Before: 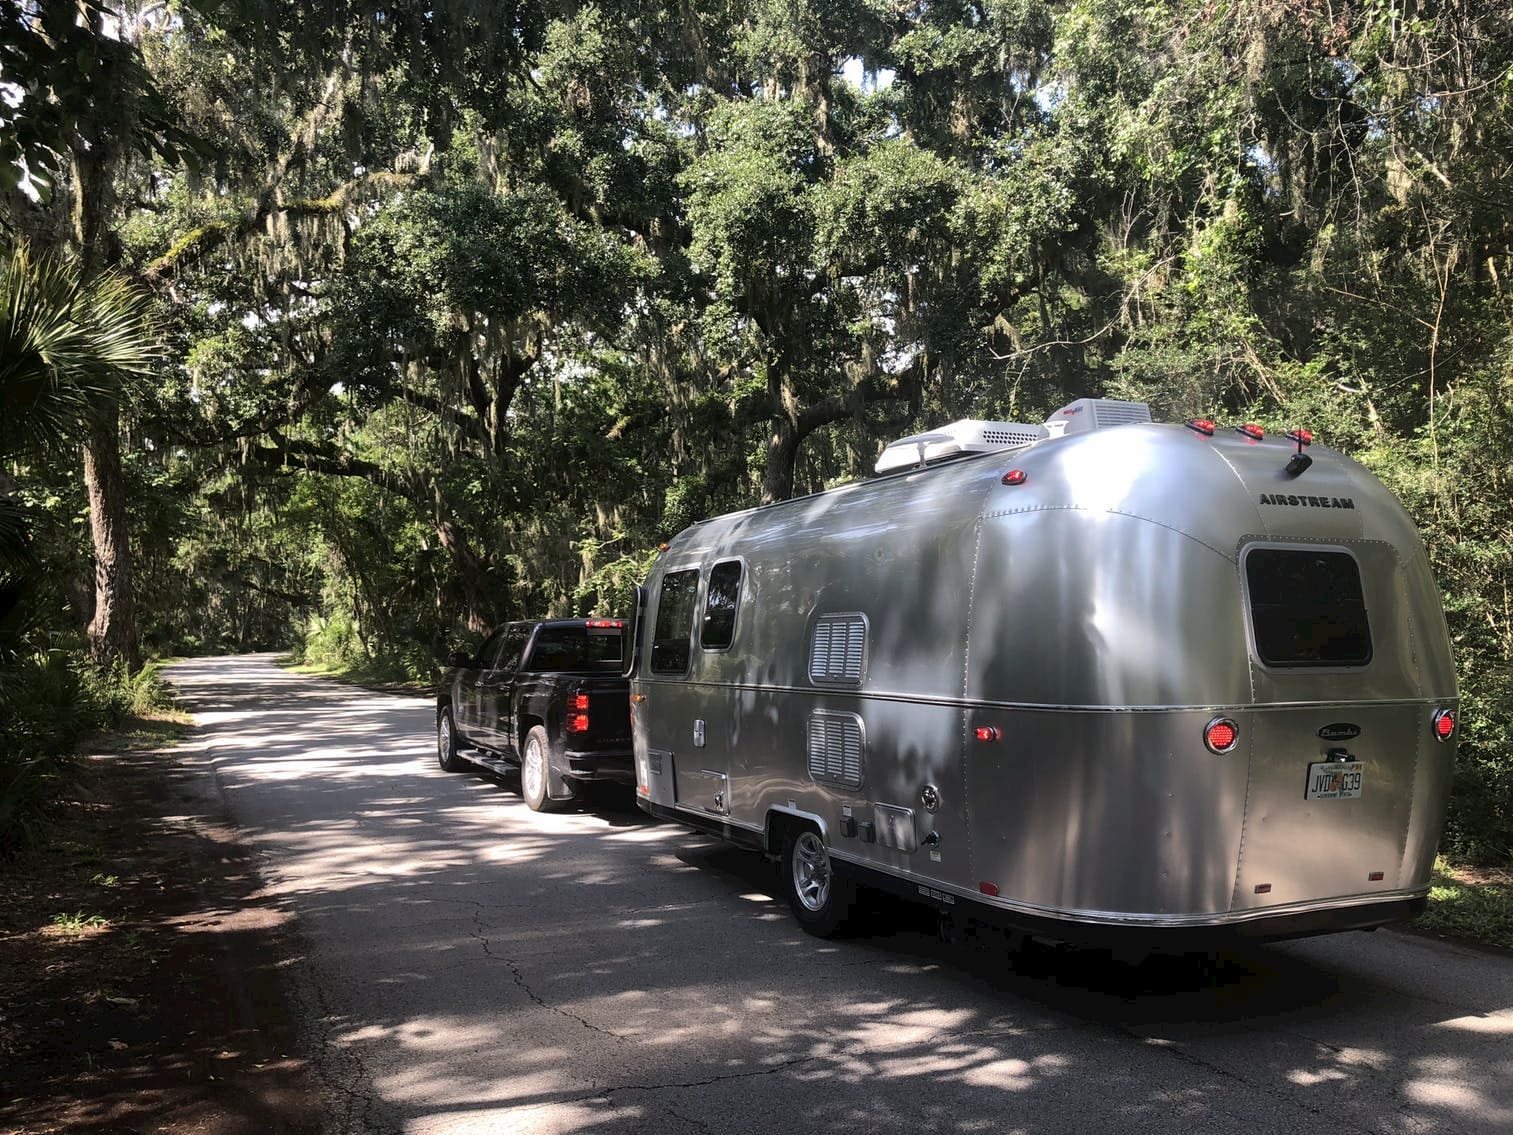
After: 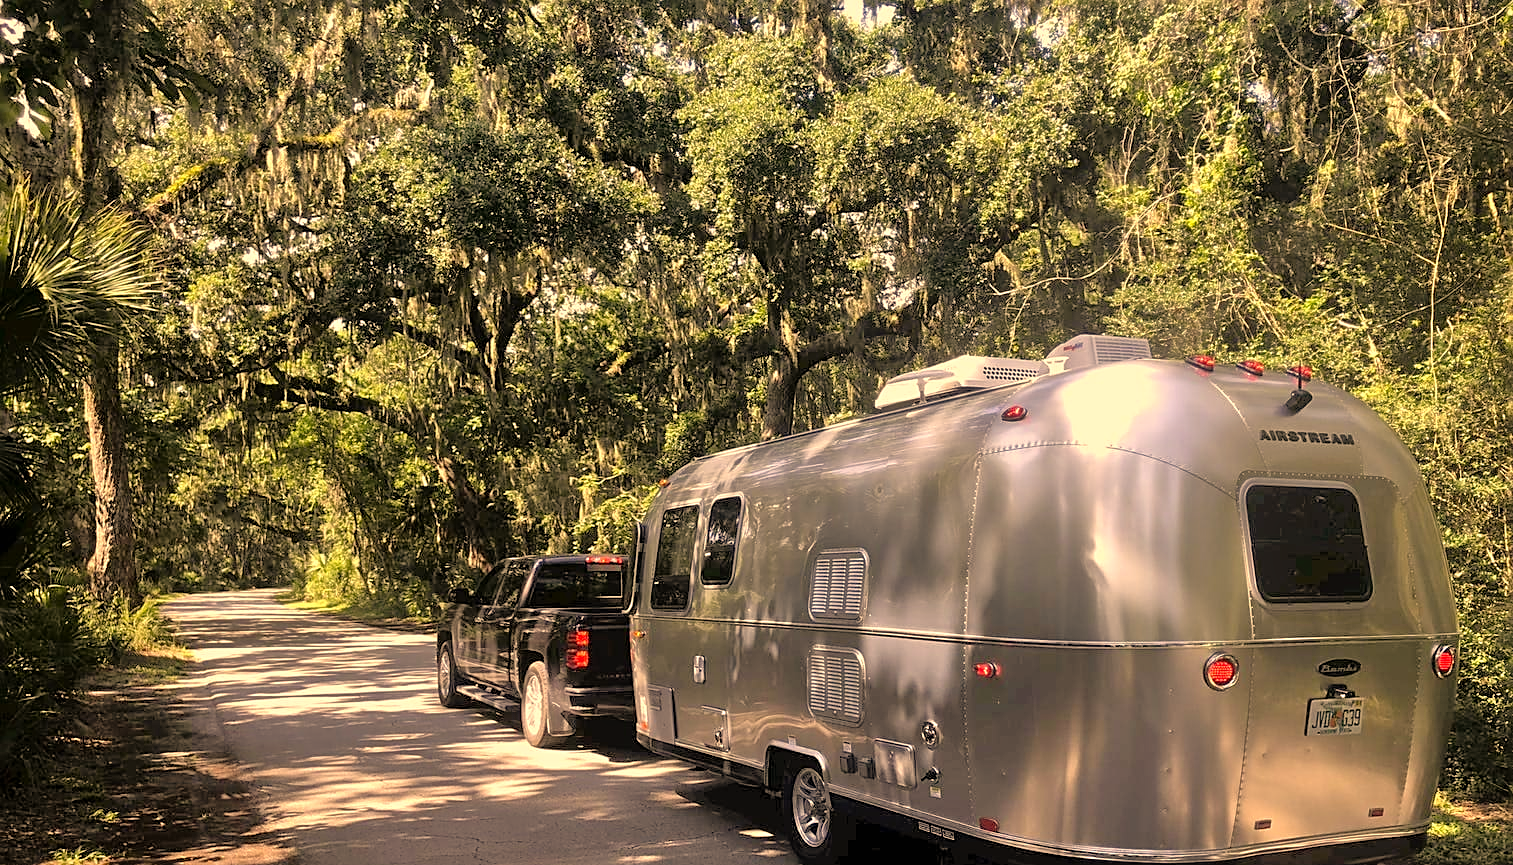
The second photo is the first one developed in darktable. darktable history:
tone equalizer: -7 EV 0.152 EV, -6 EV 0.568 EV, -5 EV 1.15 EV, -4 EV 1.34 EV, -3 EV 1.14 EV, -2 EV 0.6 EV, -1 EV 0.149 EV
color correction: highlights a* 14.88, highlights b* 31.85
exposure: black level correction 0, exposure 0 EV, compensate highlight preservation false
crop: top 5.686%, bottom 18.068%
shadows and highlights: shadows 13.34, white point adjustment 1.3, highlights -0.919, soften with gaussian
sharpen: on, module defaults
